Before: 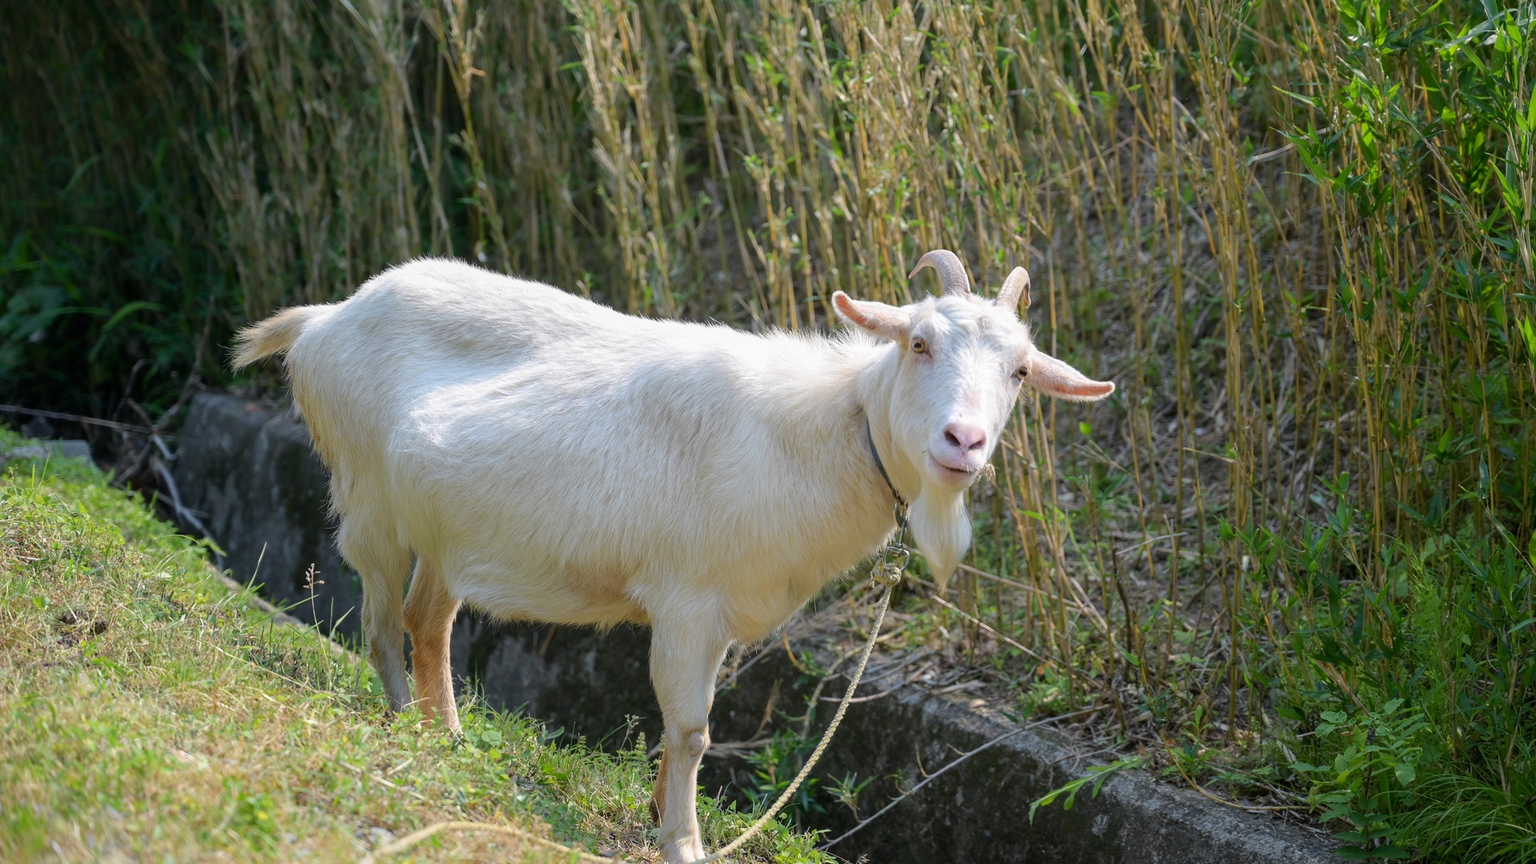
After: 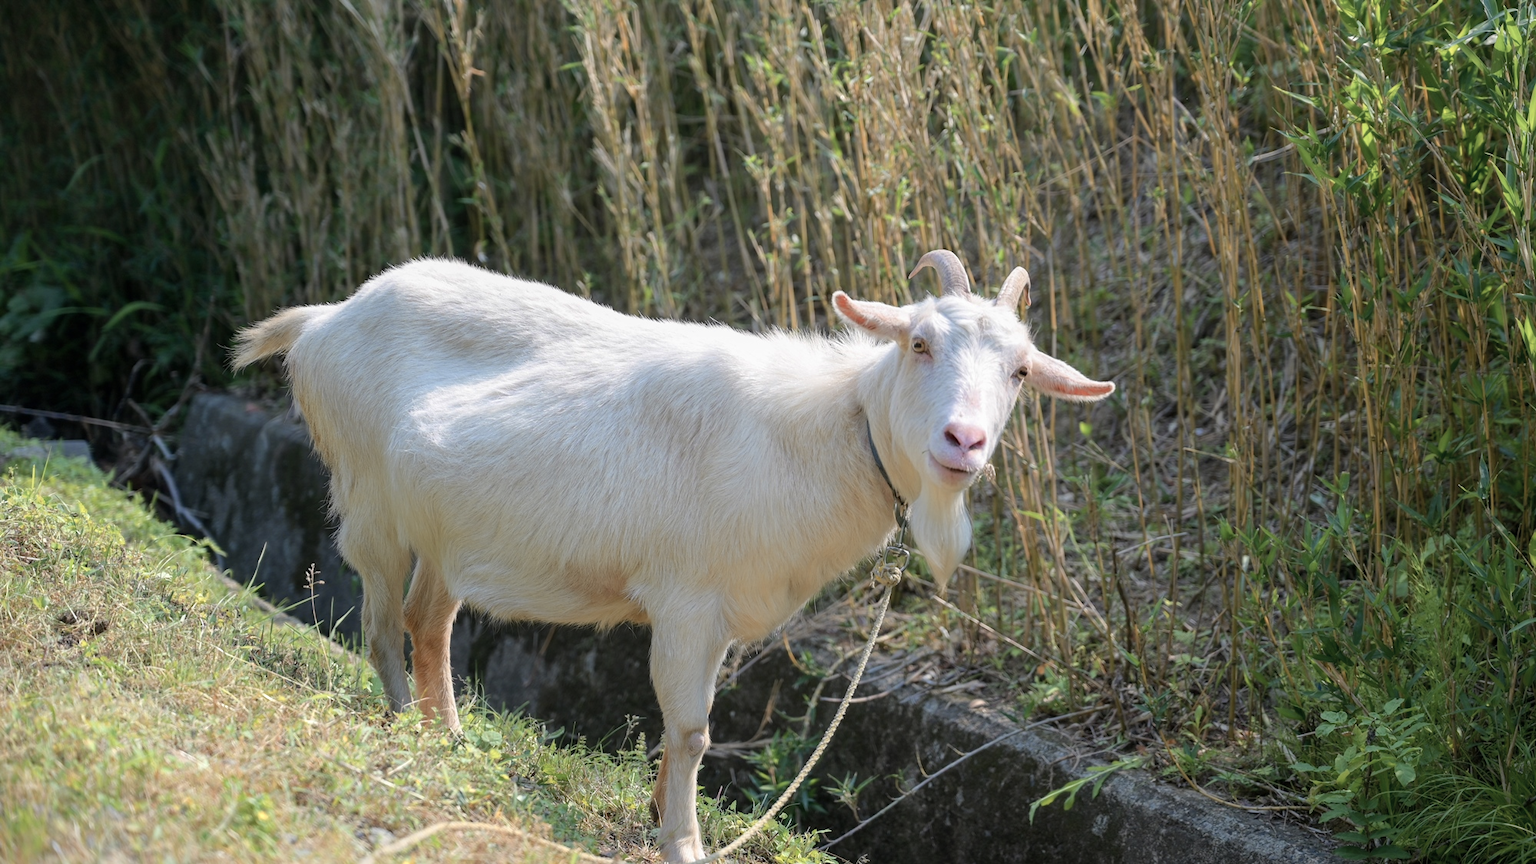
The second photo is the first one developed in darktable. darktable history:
color zones: curves: ch0 [(0, 0.473) (0.001, 0.473) (0.226, 0.548) (0.4, 0.589) (0.525, 0.54) (0.728, 0.403) (0.999, 0.473) (1, 0.473)]; ch1 [(0, 0.619) (0.001, 0.619) (0.234, 0.388) (0.4, 0.372) (0.528, 0.422) (0.732, 0.53) (0.999, 0.619) (1, 0.619)]; ch2 [(0, 0.547) (0.001, 0.547) (0.226, 0.45) (0.4, 0.525) (0.525, 0.585) (0.8, 0.511) (0.999, 0.547) (1, 0.547)]
